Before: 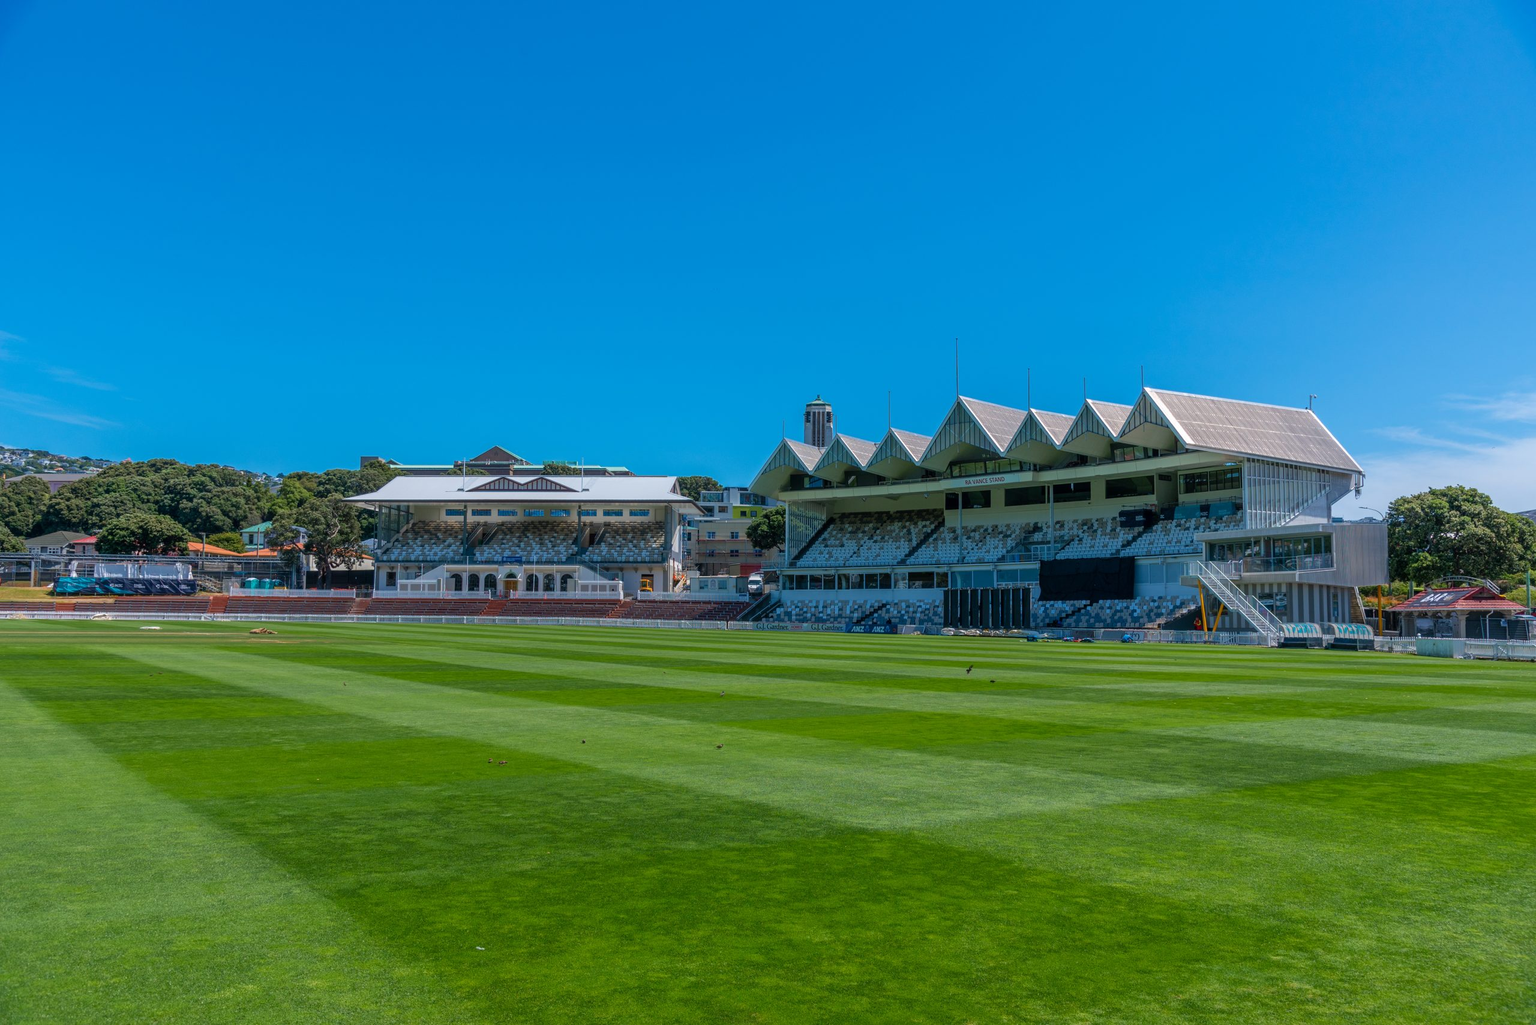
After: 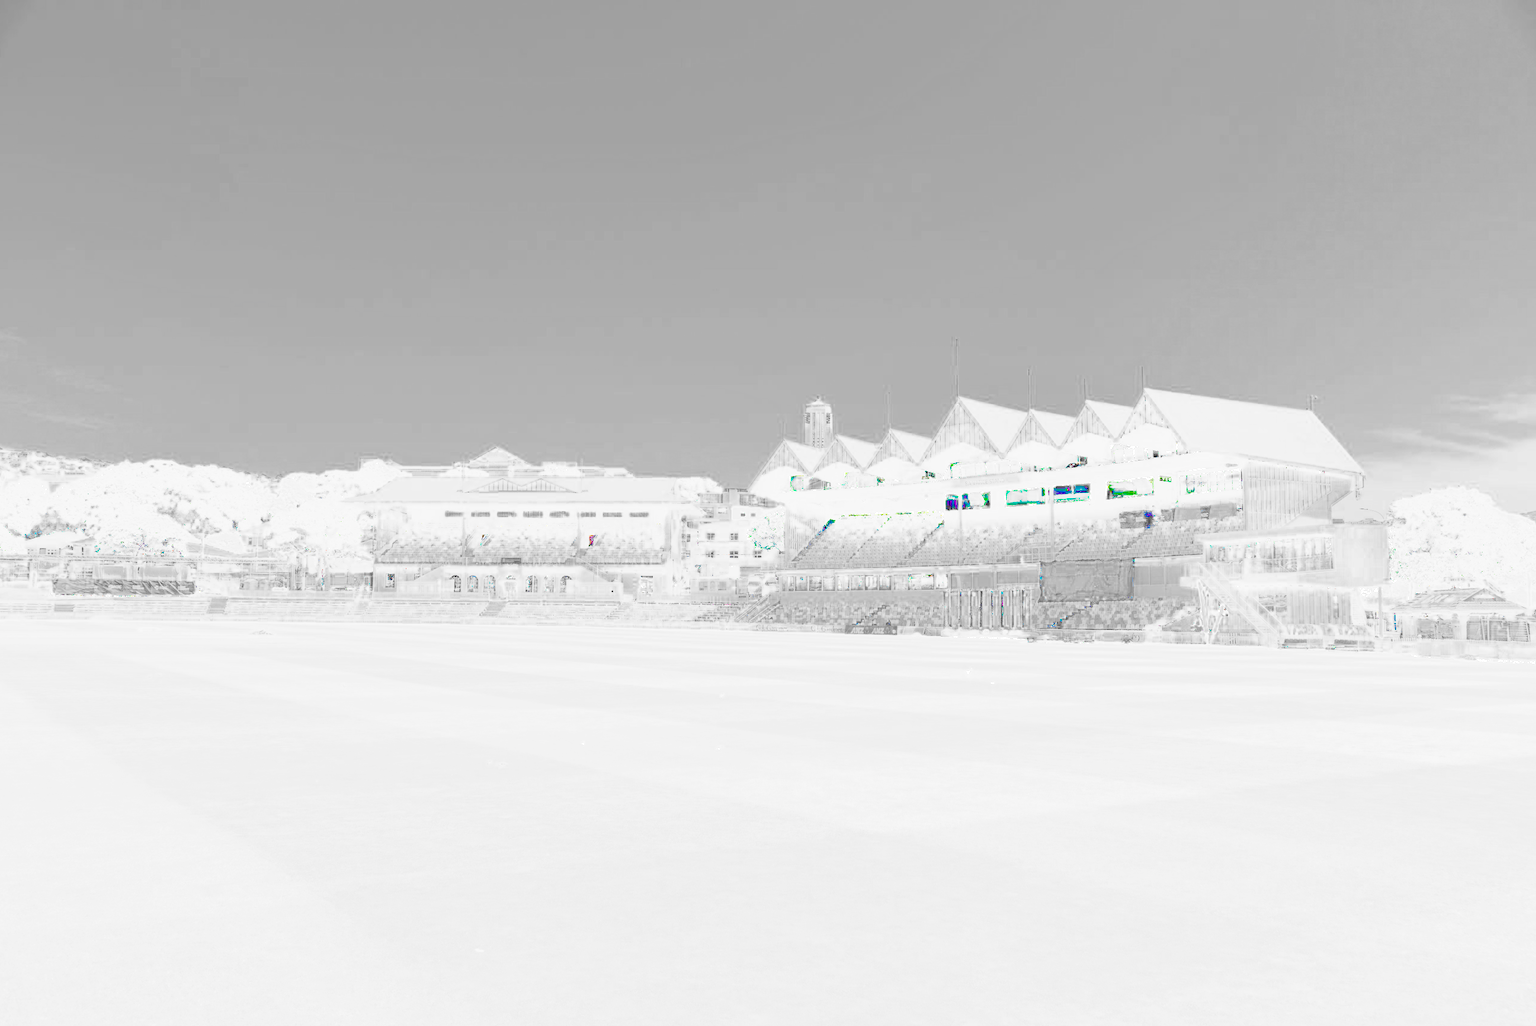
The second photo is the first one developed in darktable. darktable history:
tone equalizer: -8 EV -0.733 EV, -7 EV -0.69 EV, -6 EV -0.617 EV, -5 EV -0.408 EV, -3 EV 0.399 EV, -2 EV 0.6 EV, -1 EV 0.679 EV, +0 EV 0.767 EV
crop and rotate: left 0.137%, bottom 0.003%
exposure: exposure 7.958 EV, compensate highlight preservation false
levels: levels [0, 0.498, 1]
filmic rgb: black relative exposure -8.28 EV, white relative exposure 2.2 EV, target white luminance 99.942%, hardness 7.13, latitude 74.69%, contrast 1.322, highlights saturation mix -2.67%, shadows ↔ highlights balance 29.87%, add noise in highlights 0.002, color science v3 (2019), use custom middle-gray values true, contrast in highlights soft
tone curve: curves: ch0 [(0, 0) (0.07, 0.052) (0.23, 0.254) (0.486, 0.53) (0.822, 0.825) (0.994, 0.955)]; ch1 [(0, 0) (0.226, 0.261) (0.379, 0.442) (0.469, 0.472) (0.495, 0.495) (0.514, 0.504) (0.561, 0.568) (0.59, 0.612) (1, 1)]; ch2 [(0, 0) (0.269, 0.299) (0.459, 0.441) (0.498, 0.499) (0.523, 0.52) (0.586, 0.569) (0.635, 0.617) (0.659, 0.681) (0.718, 0.764) (1, 1)], preserve colors none
haze removal: strength 0.282, distance 0.255, compatibility mode true, adaptive false
